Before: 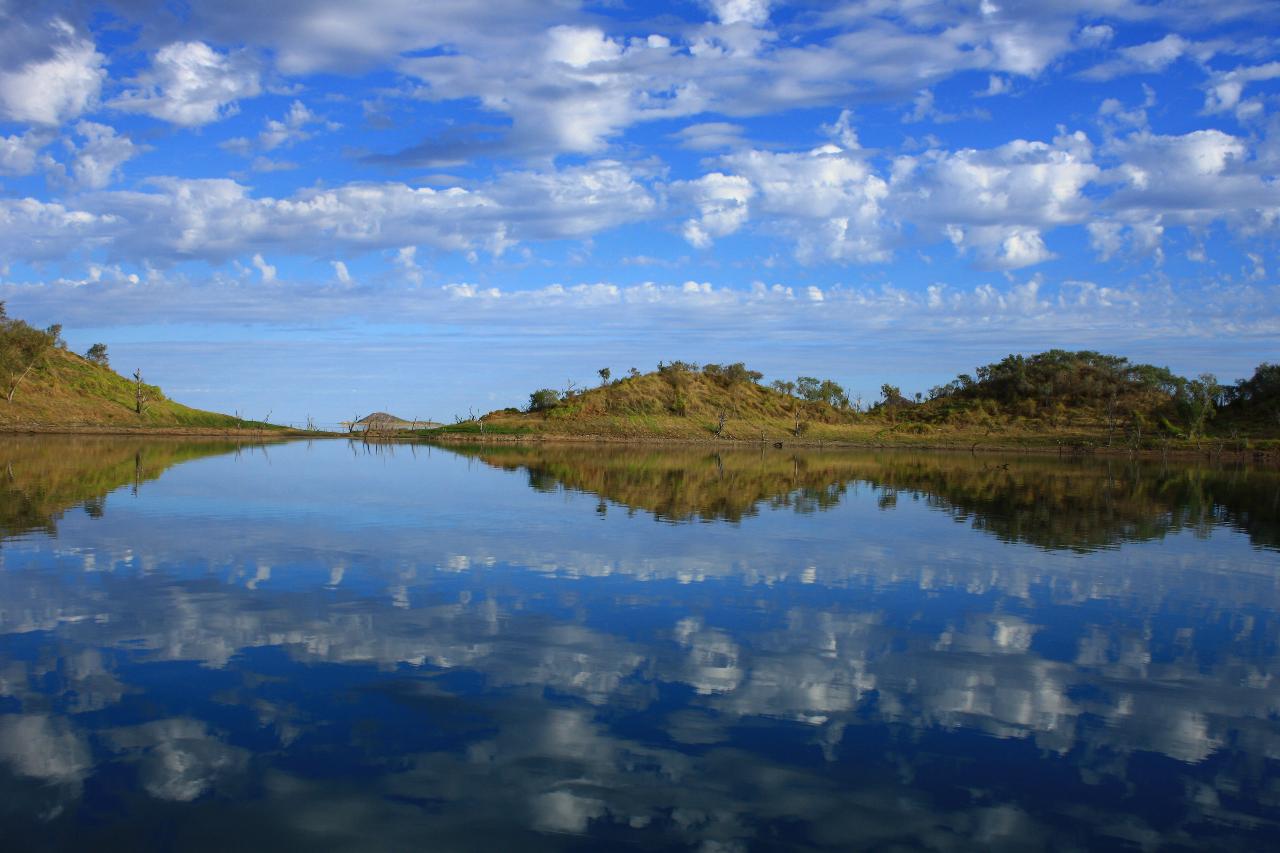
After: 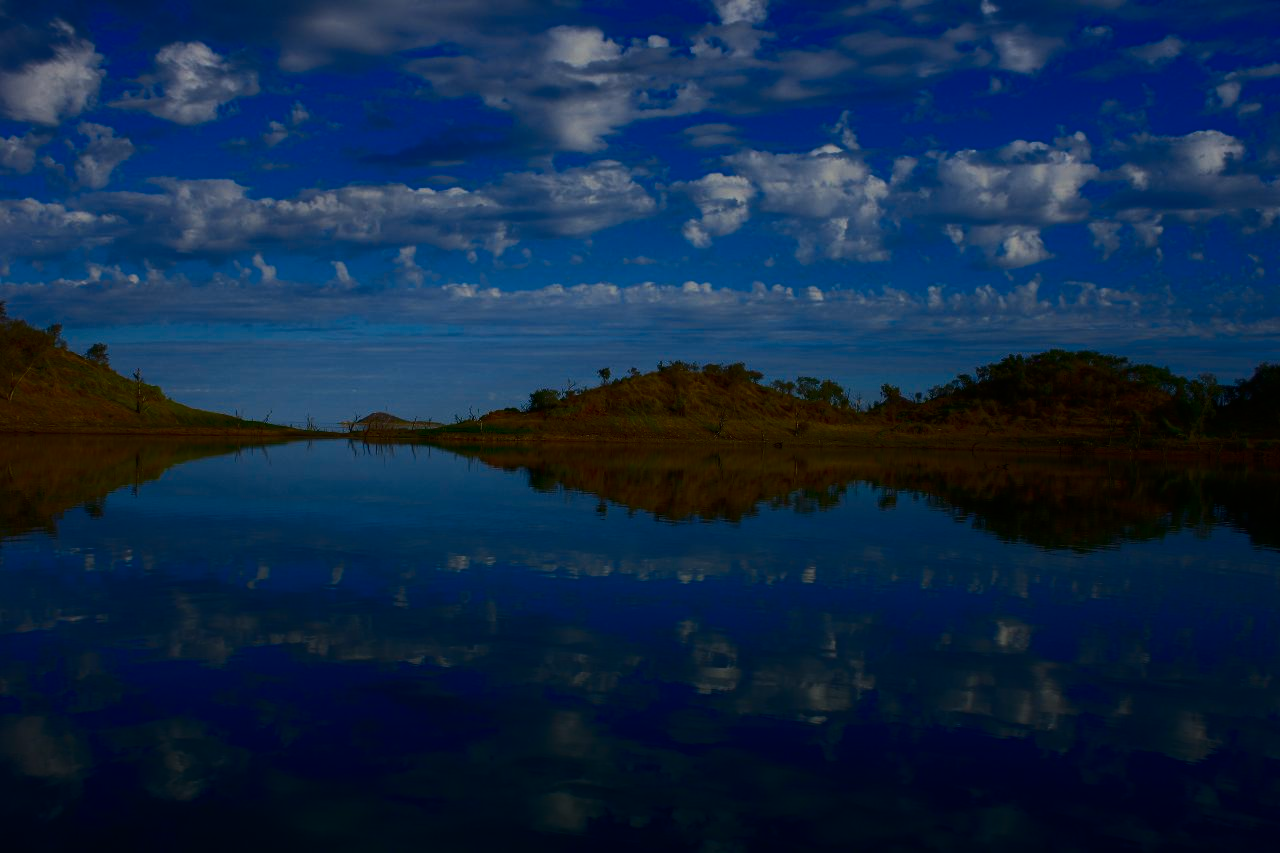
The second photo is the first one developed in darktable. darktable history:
color balance rgb: perceptual saturation grading › global saturation 19.862%, global vibrance 10.922%
exposure: exposure -1.974 EV, compensate highlight preservation false
contrast brightness saturation: contrast 0.409, brightness 0.047, saturation 0.265
